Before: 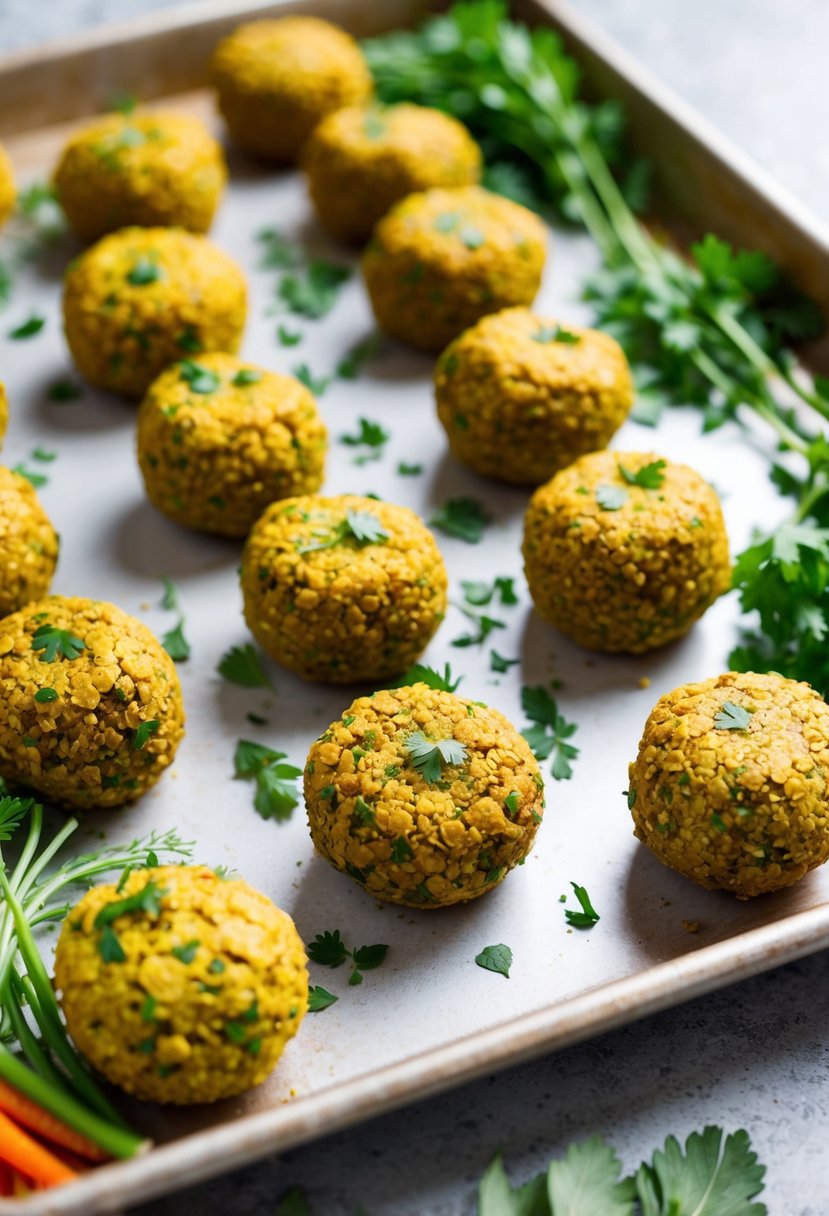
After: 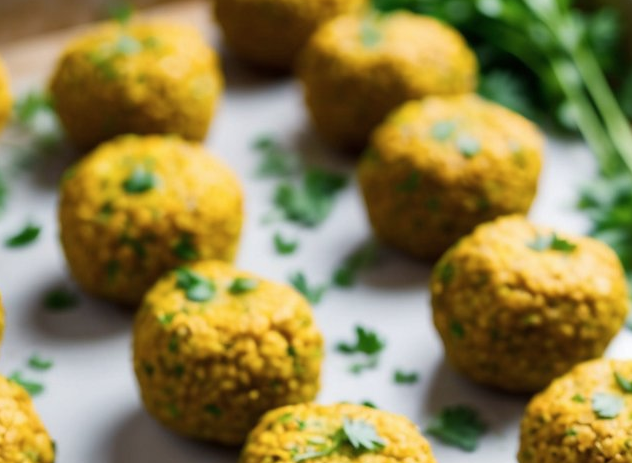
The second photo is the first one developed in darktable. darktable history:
crop: left 0.579%, top 7.627%, right 23.167%, bottom 54.275%
contrast brightness saturation: saturation -0.05
